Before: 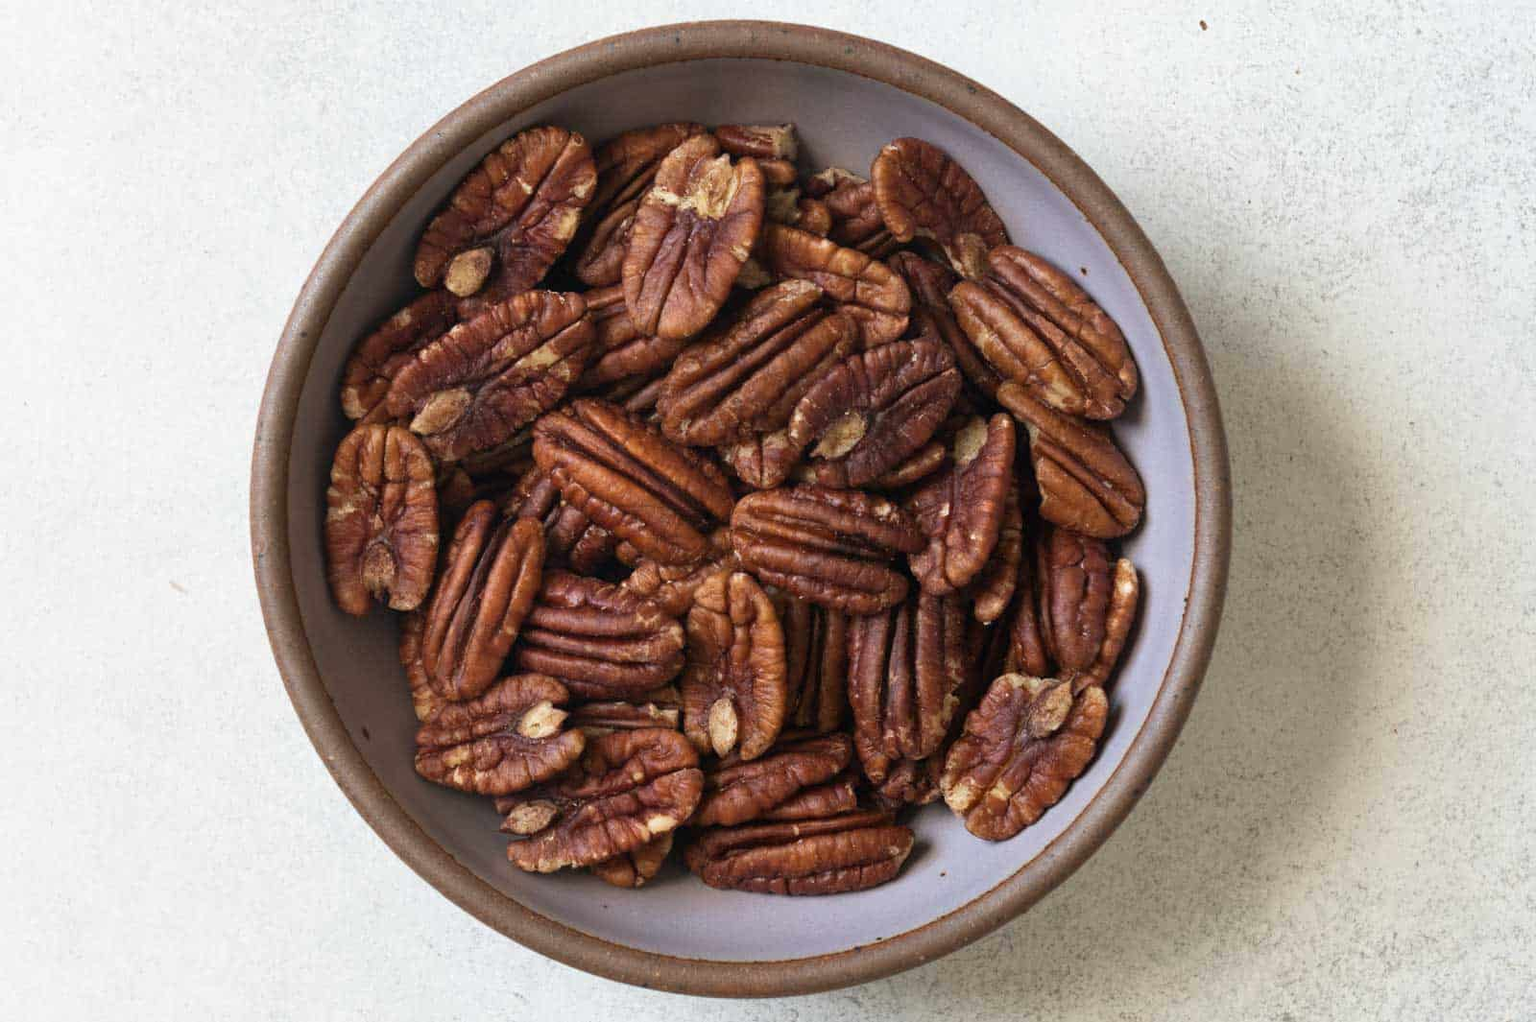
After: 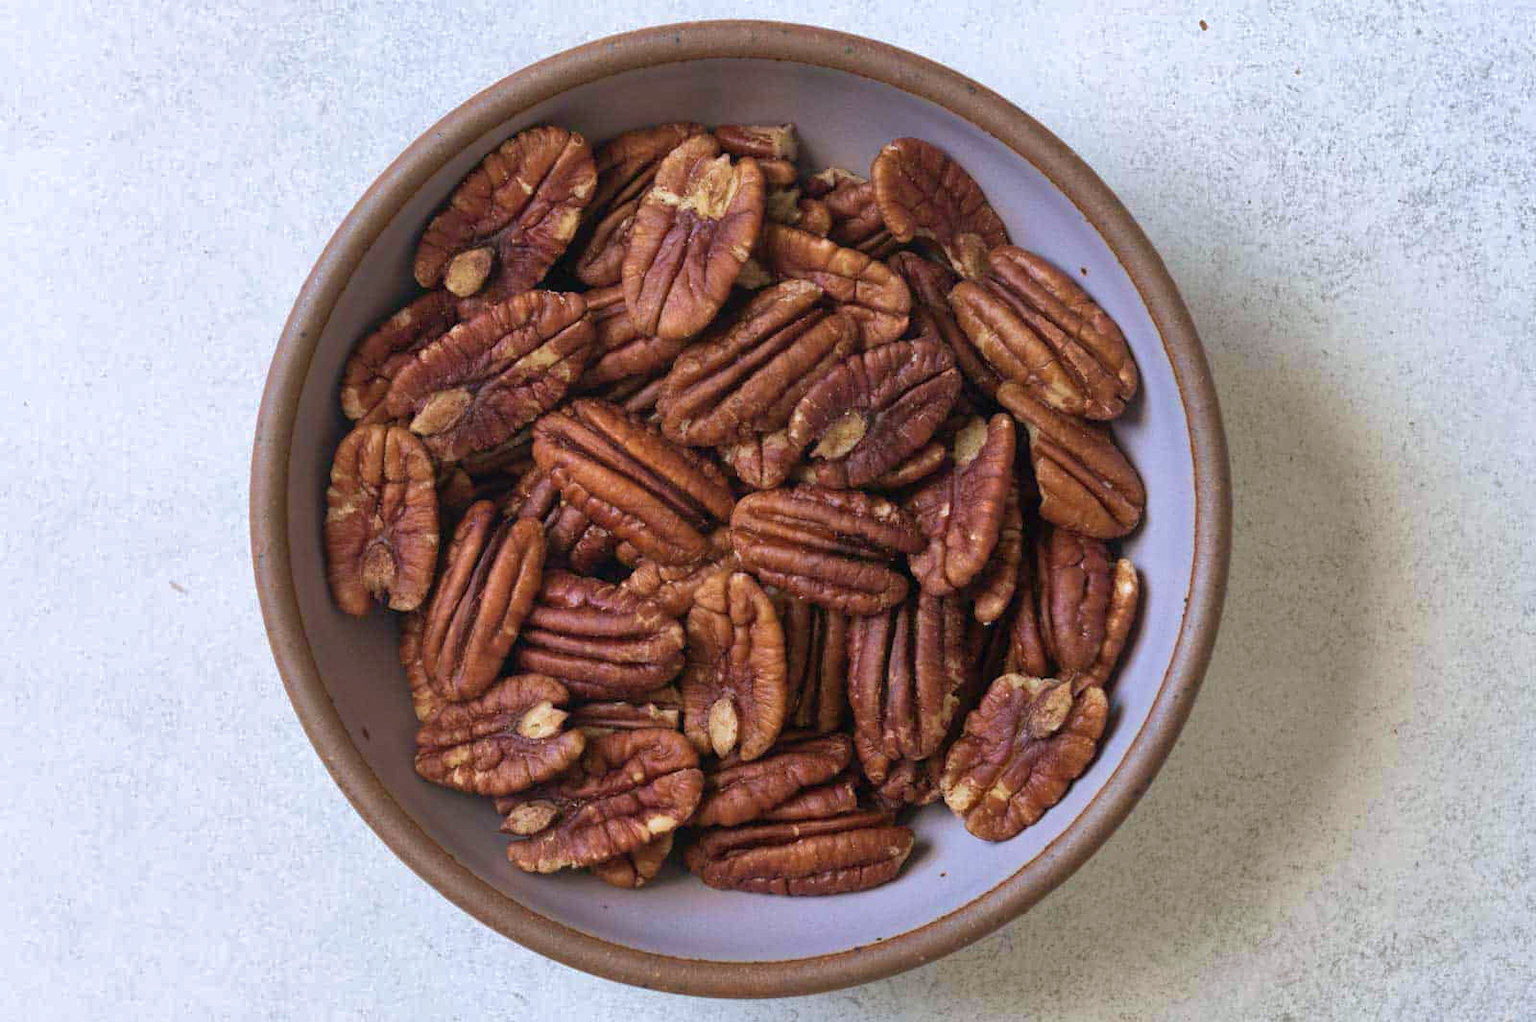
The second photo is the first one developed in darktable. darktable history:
velvia: on, module defaults
white balance: red 0.984, blue 1.059
shadows and highlights: on, module defaults
